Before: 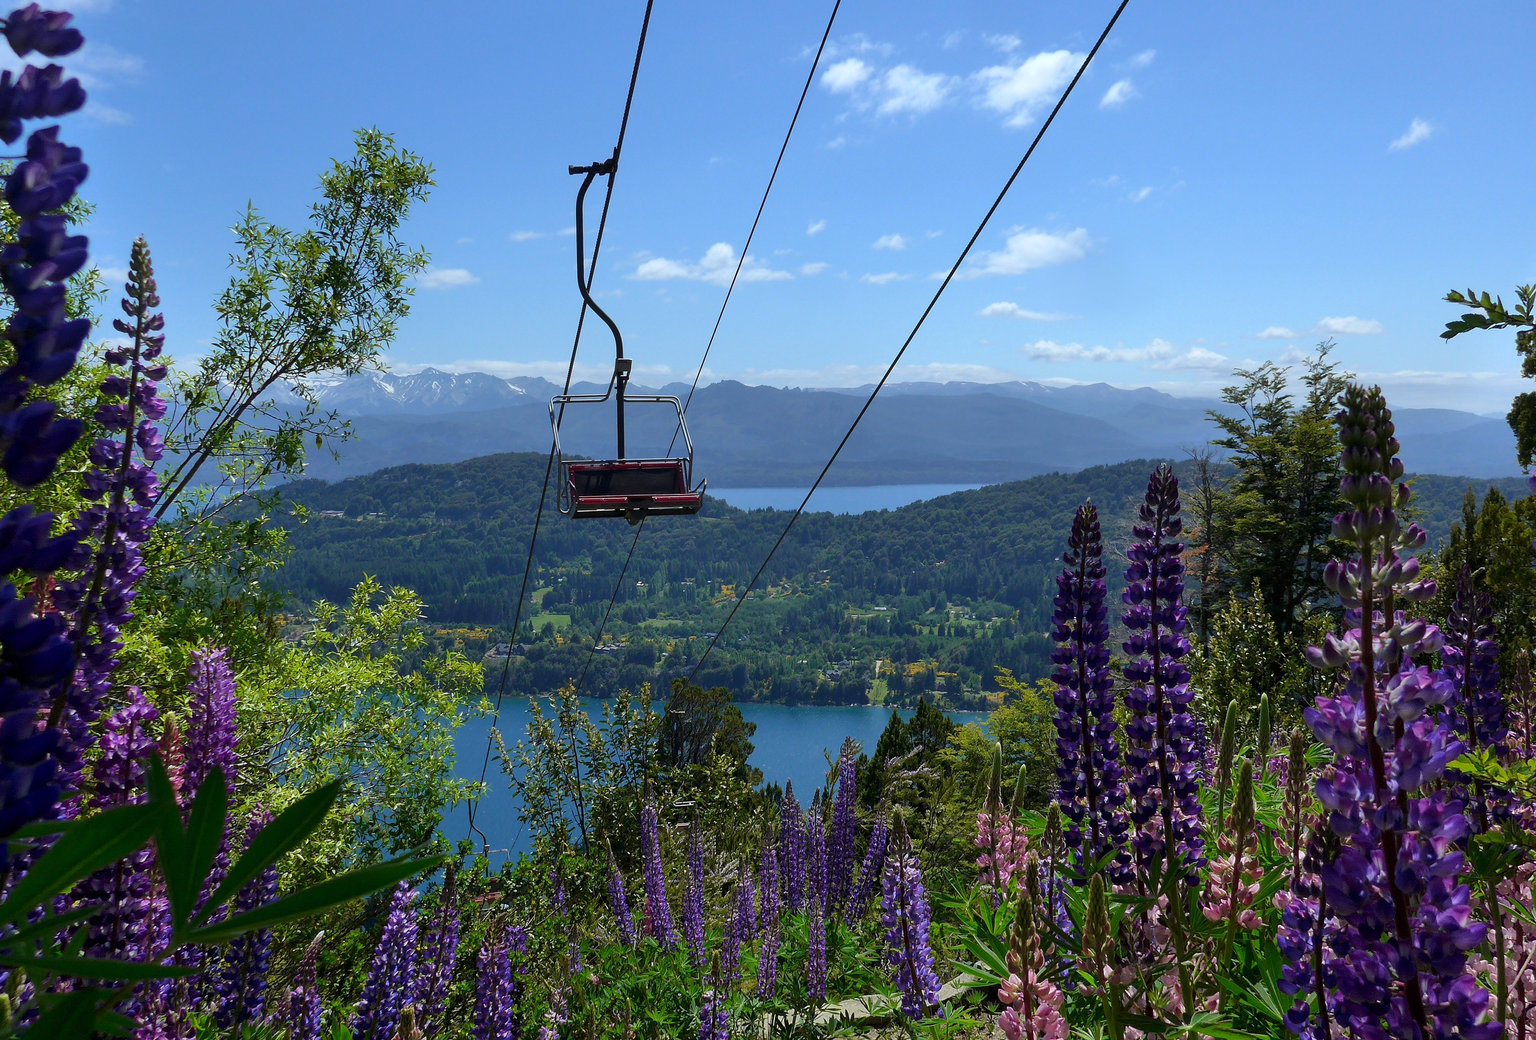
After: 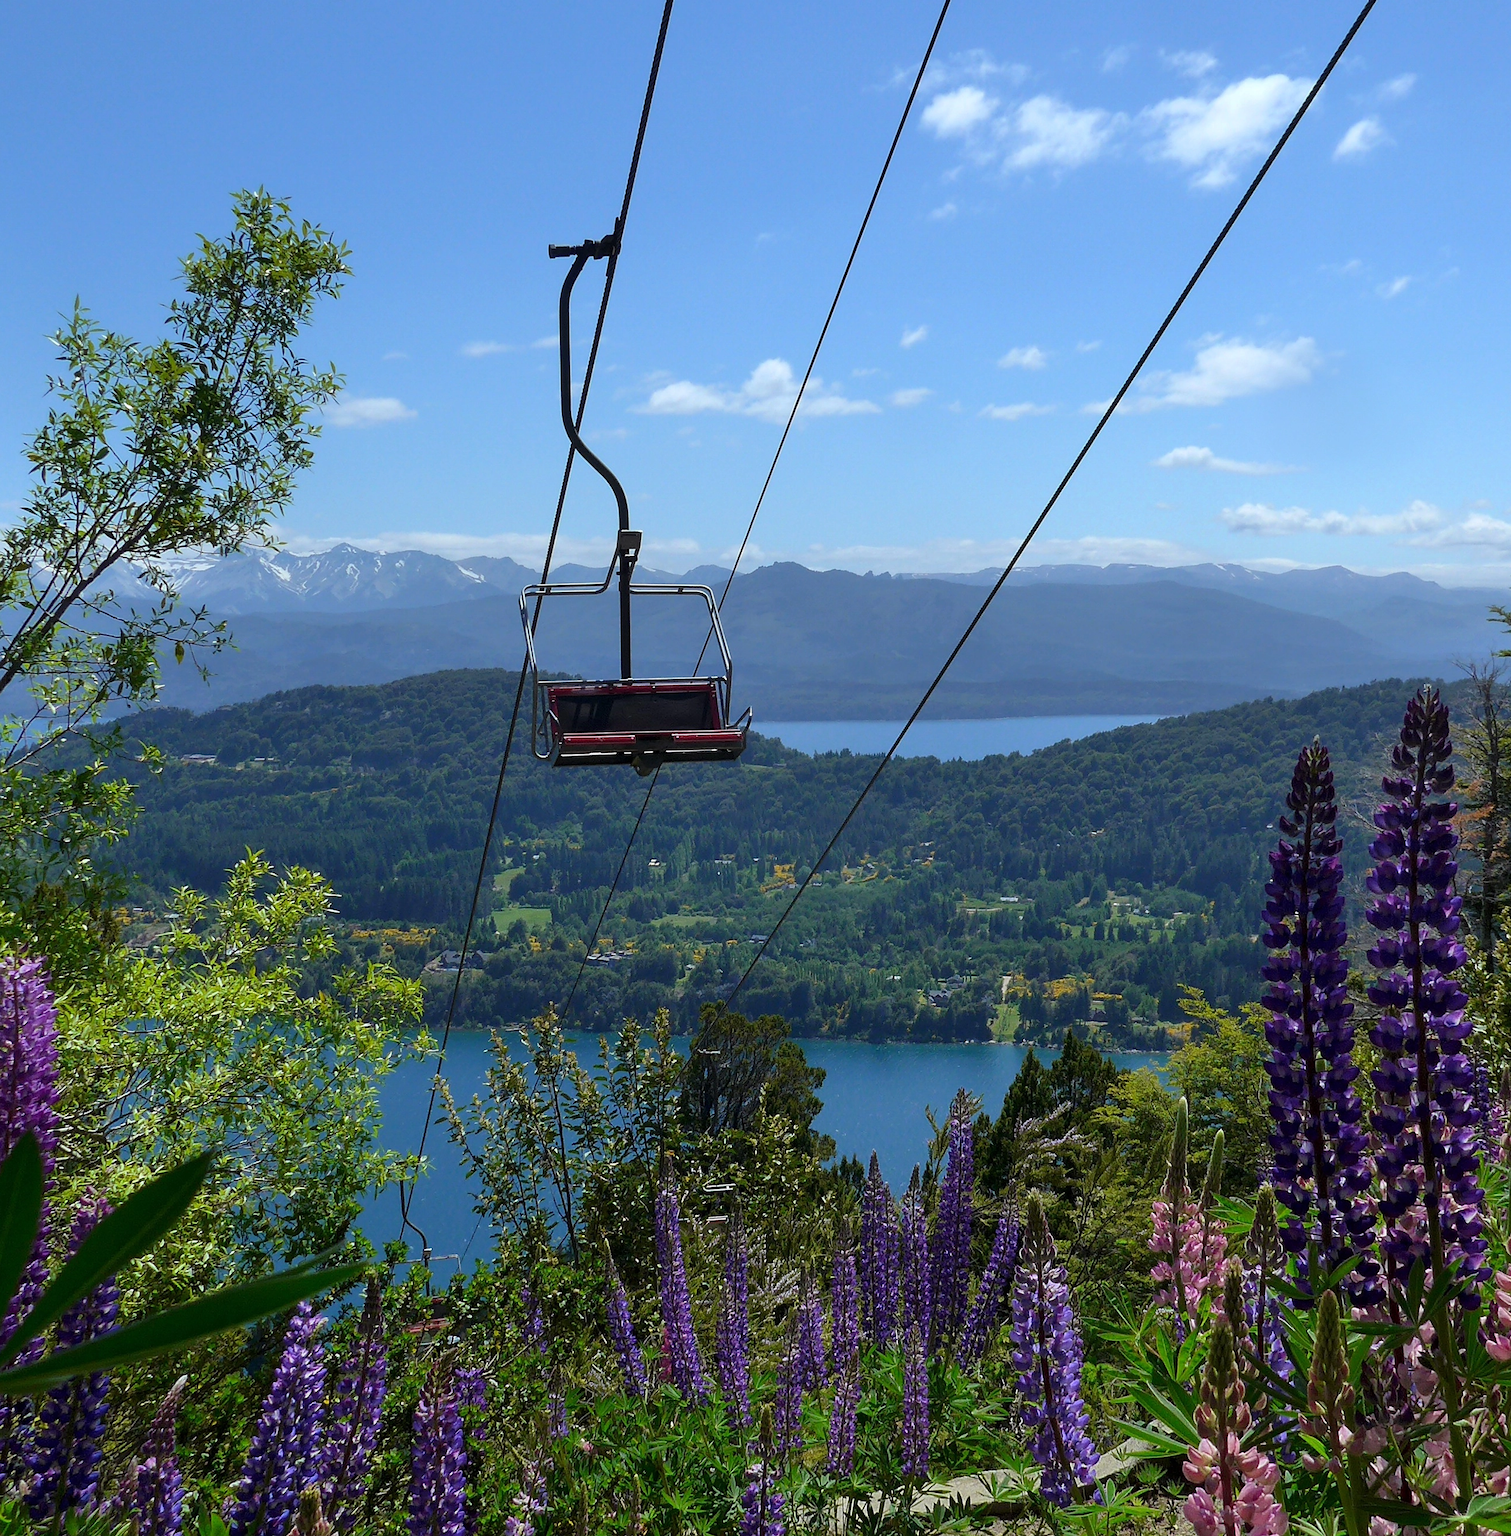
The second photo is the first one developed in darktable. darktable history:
crop and rotate: left 12.883%, right 20.514%
